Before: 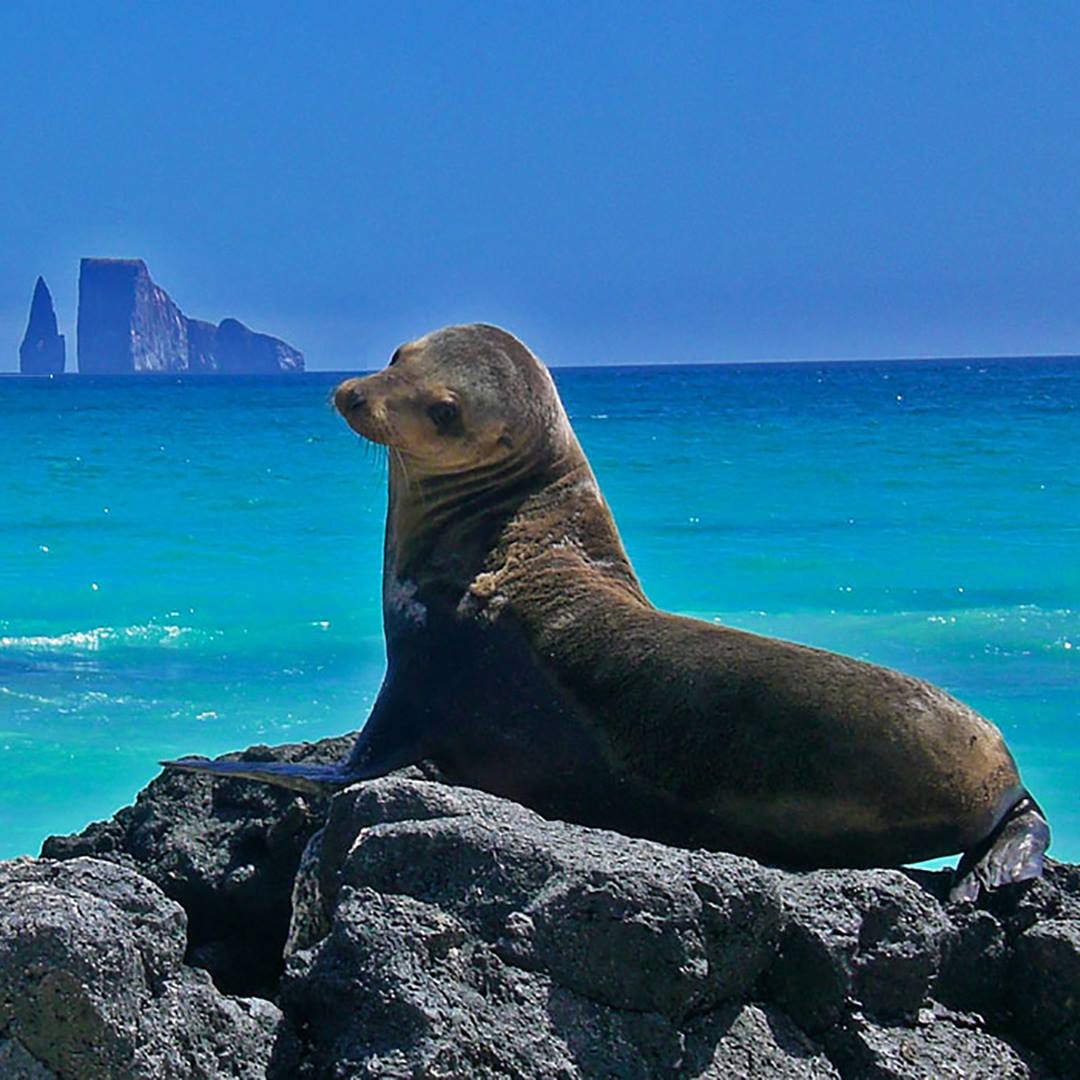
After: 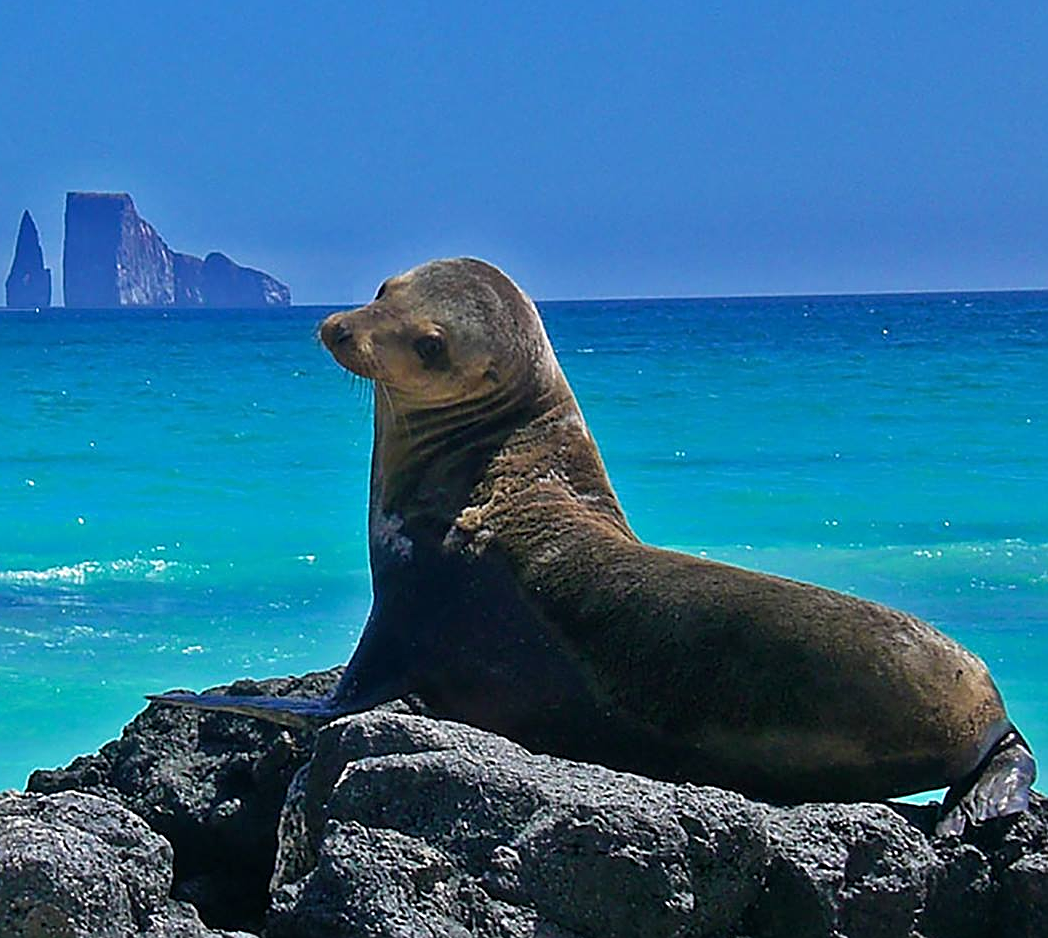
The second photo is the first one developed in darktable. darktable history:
crop: left 1.348%, top 6.176%, right 1.602%, bottom 6.959%
tone equalizer: on, module defaults
sharpen: on, module defaults
